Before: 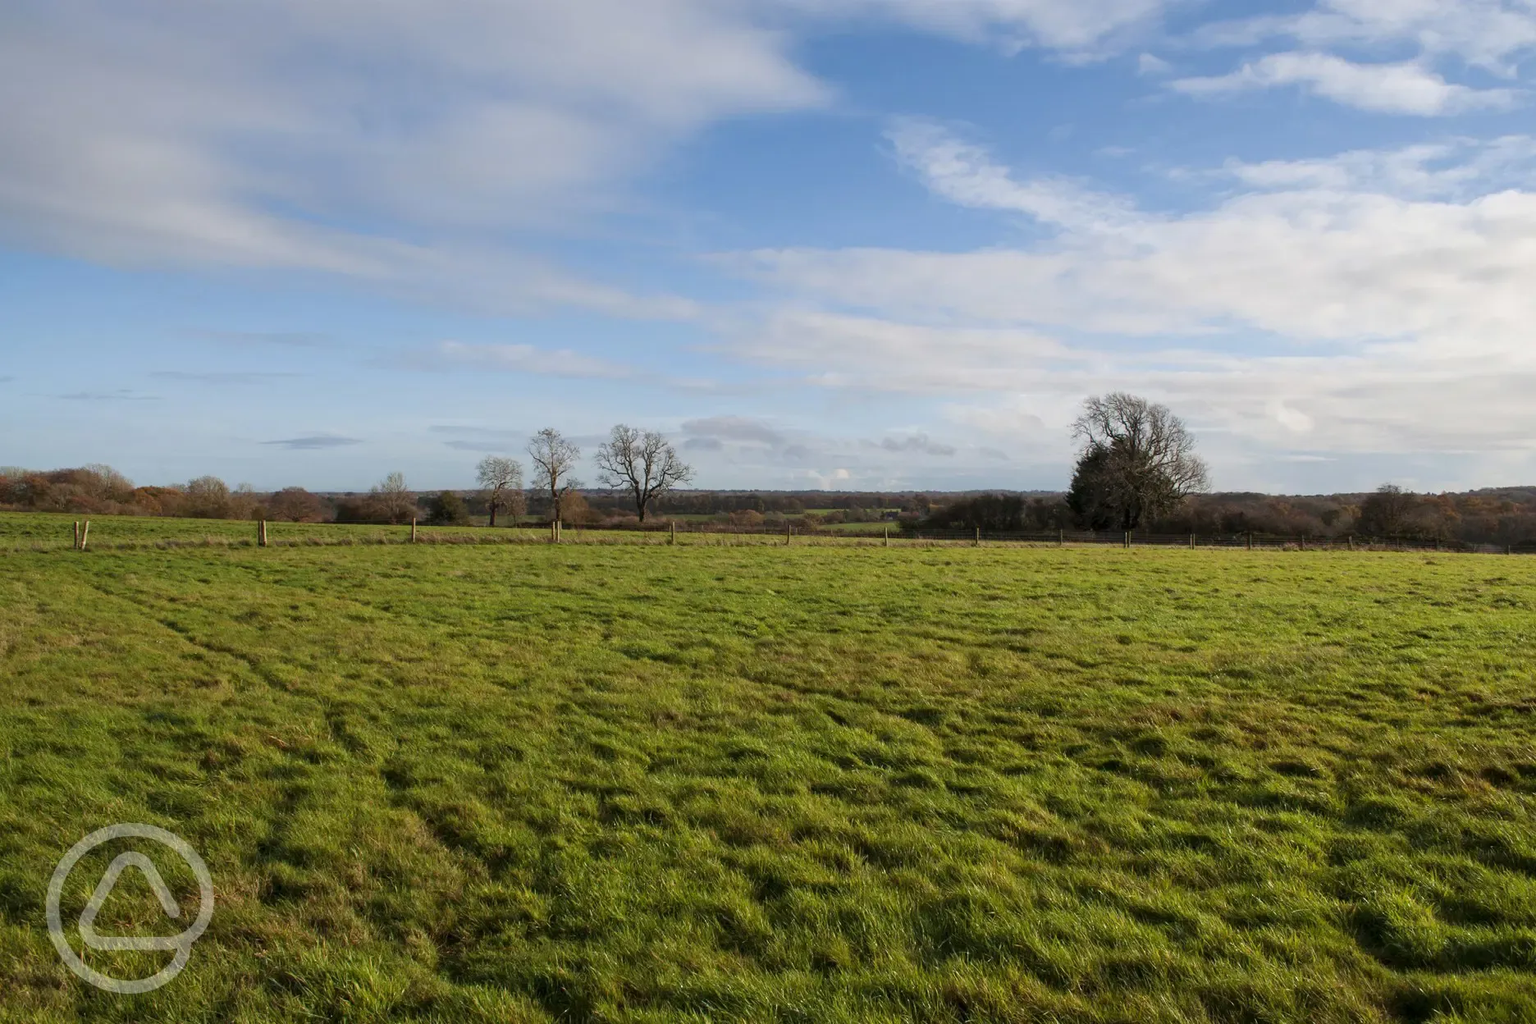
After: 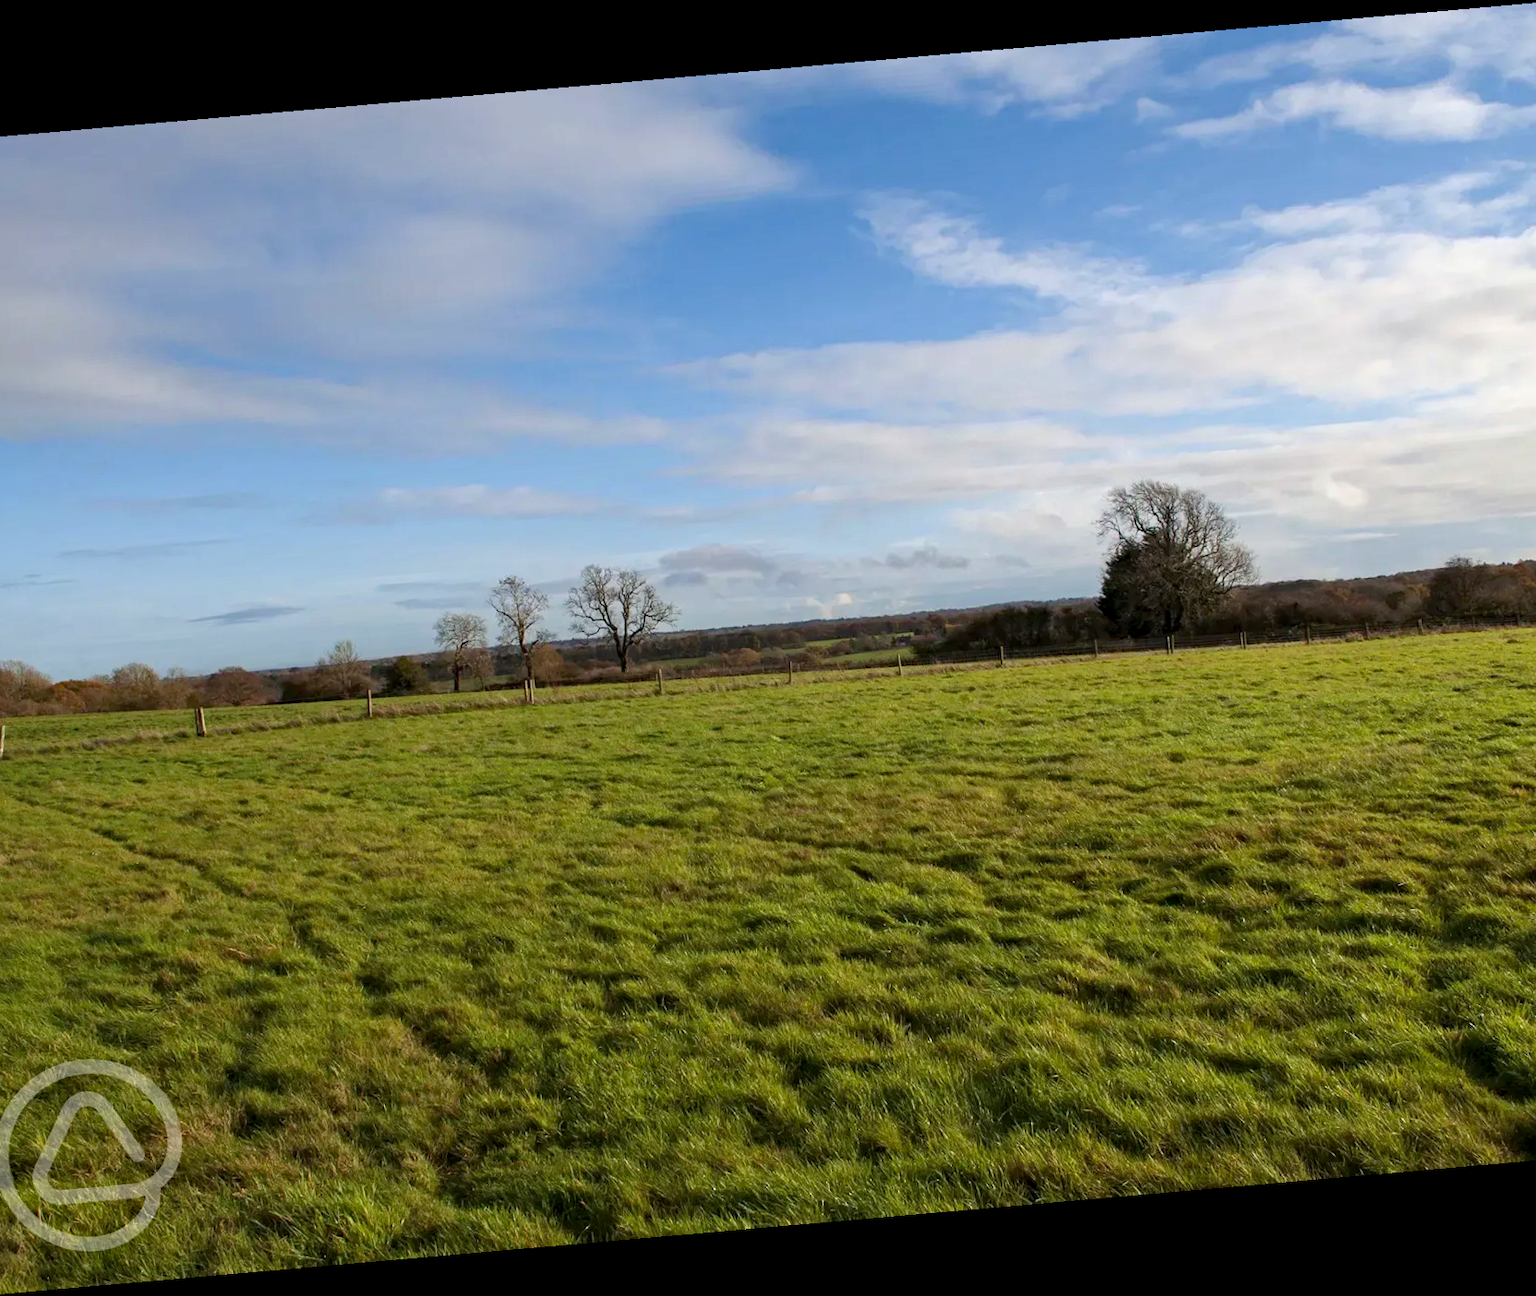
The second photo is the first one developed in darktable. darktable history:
exposure: black level correction 0.002, exposure 0.15 EV, compensate highlight preservation false
crop: left 8.026%, right 7.374%
haze removal: strength 0.29, distance 0.25, compatibility mode true, adaptive false
color balance rgb: global vibrance -1%, saturation formula JzAzBz (2021)
rotate and perspective: rotation -4.98°, automatic cropping off
